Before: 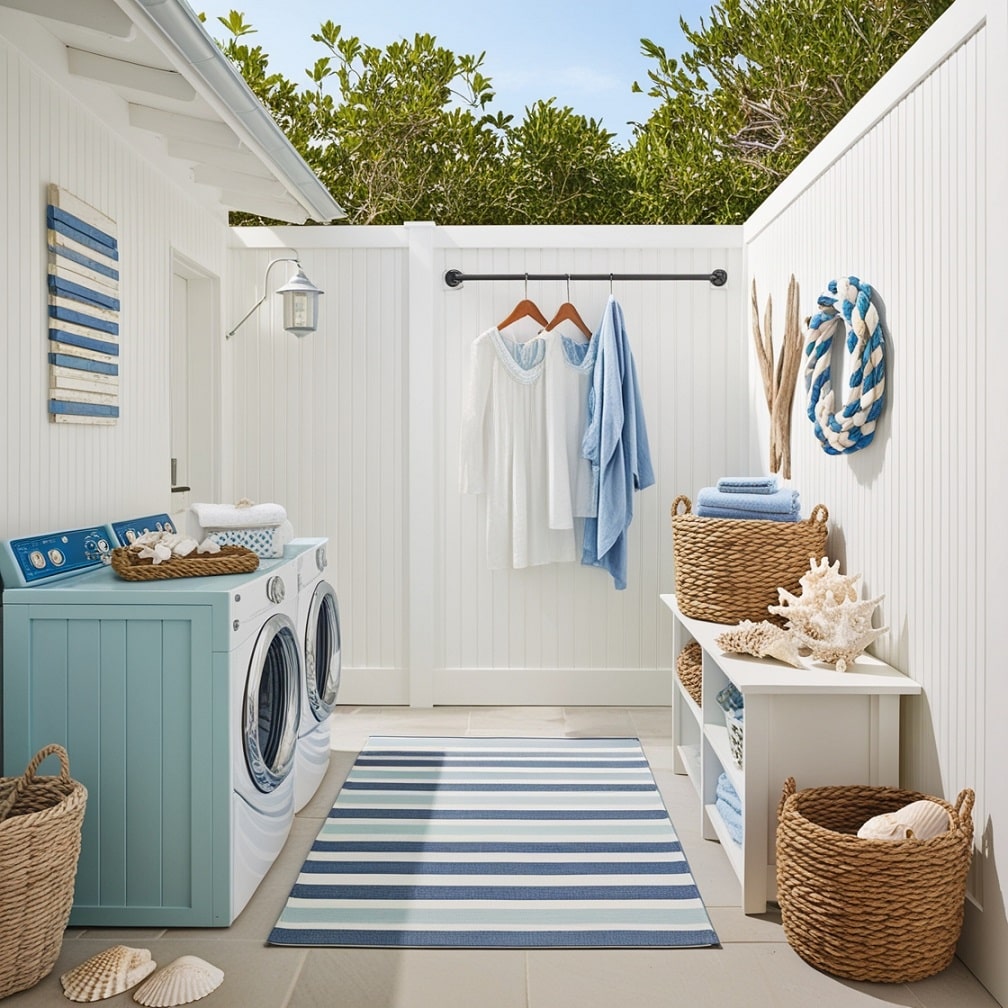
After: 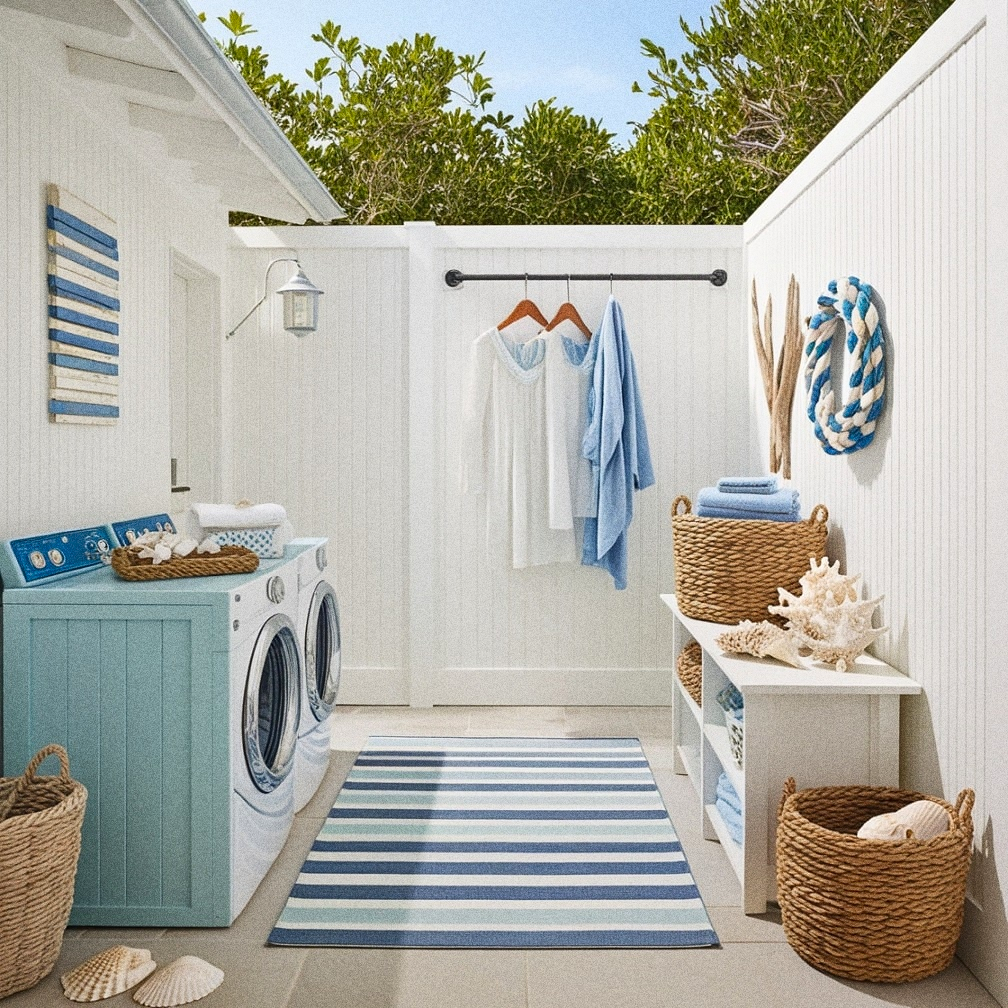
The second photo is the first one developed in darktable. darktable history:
contrast brightness saturation: saturation 0.1
grain: coarseness 0.09 ISO, strength 40%
